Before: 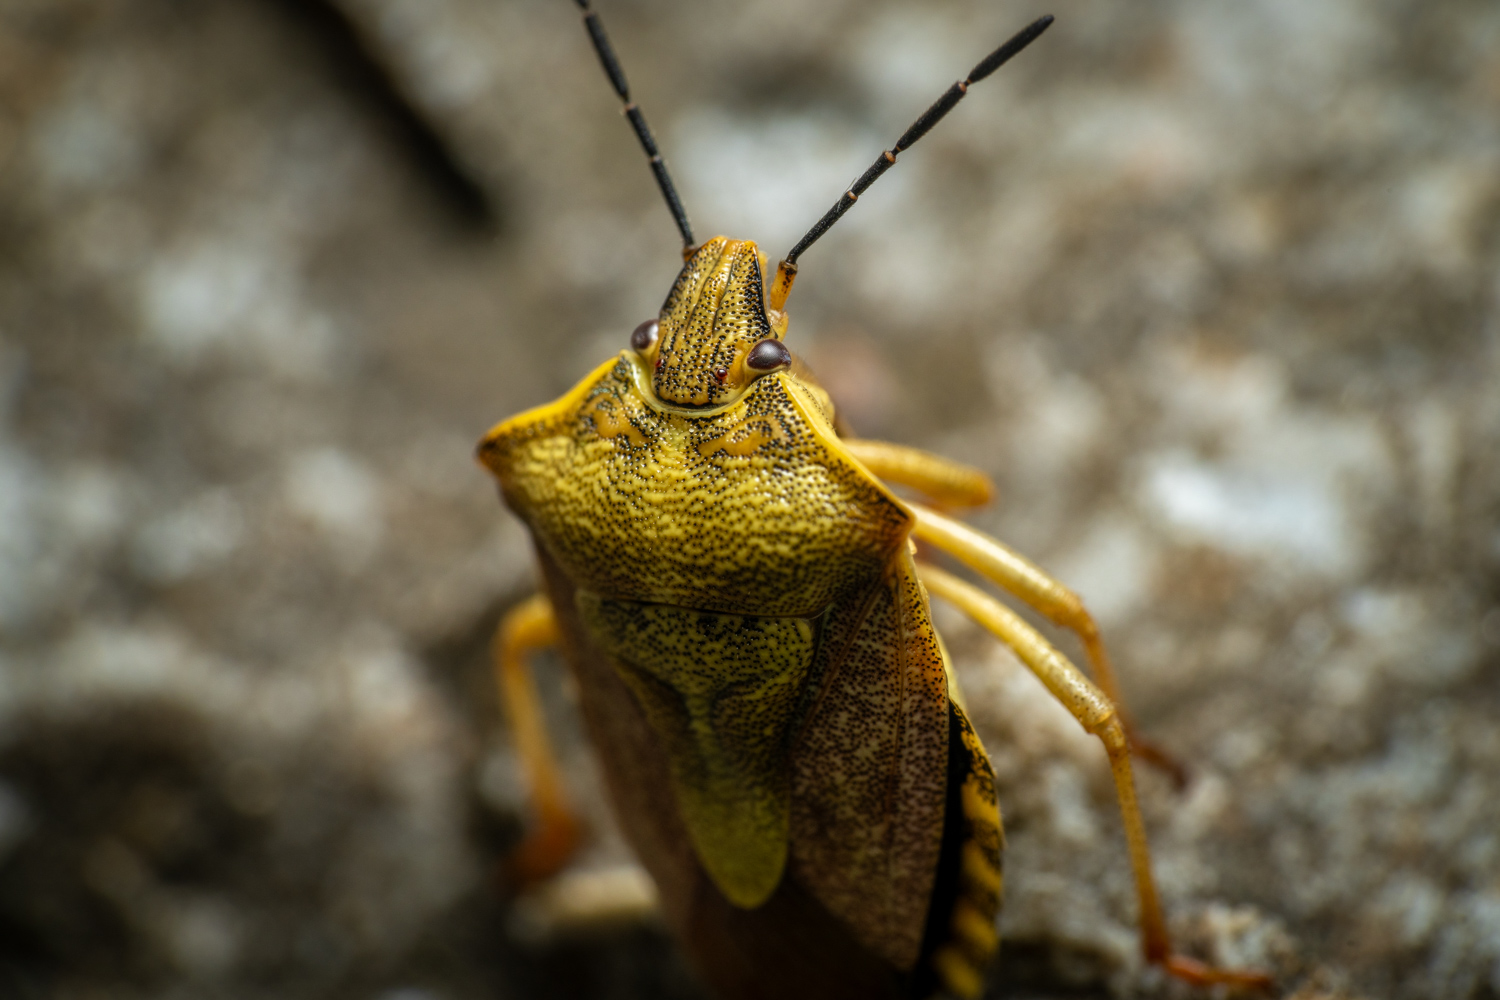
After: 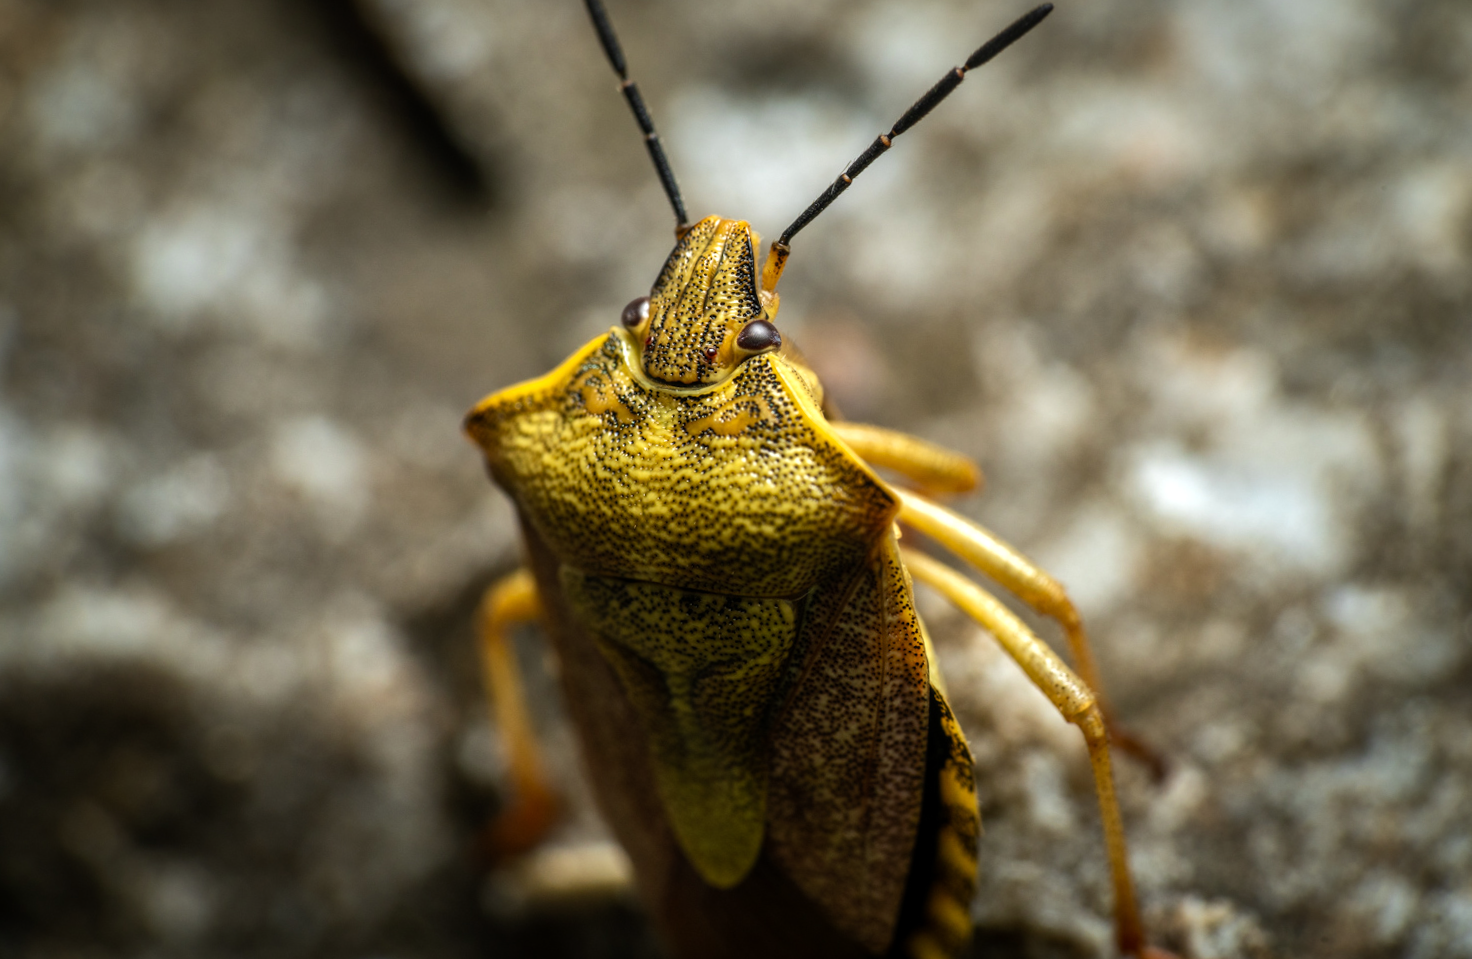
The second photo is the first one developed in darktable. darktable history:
exposure: exposure -0.072 EV, compensate highlight preservation false
tone equalizer: -8 EV -0.417 EV, -7 EV -0.389 EV, -6 EV -0.333 EV, -5 EV -0.222 EV, -3 EV 0.222 EV, -2 EV 0.333 EV, -1 EV 0.389 EV, +0 EV 0.417 EV, edges refinement/feathering 500, mask exposure compensation -1.57 EV, preserve details no
rotate and perspective: rotation 1.57°, crop left 0.018, crop right 0.982, crop top 0.039, crop bottom 0.961
